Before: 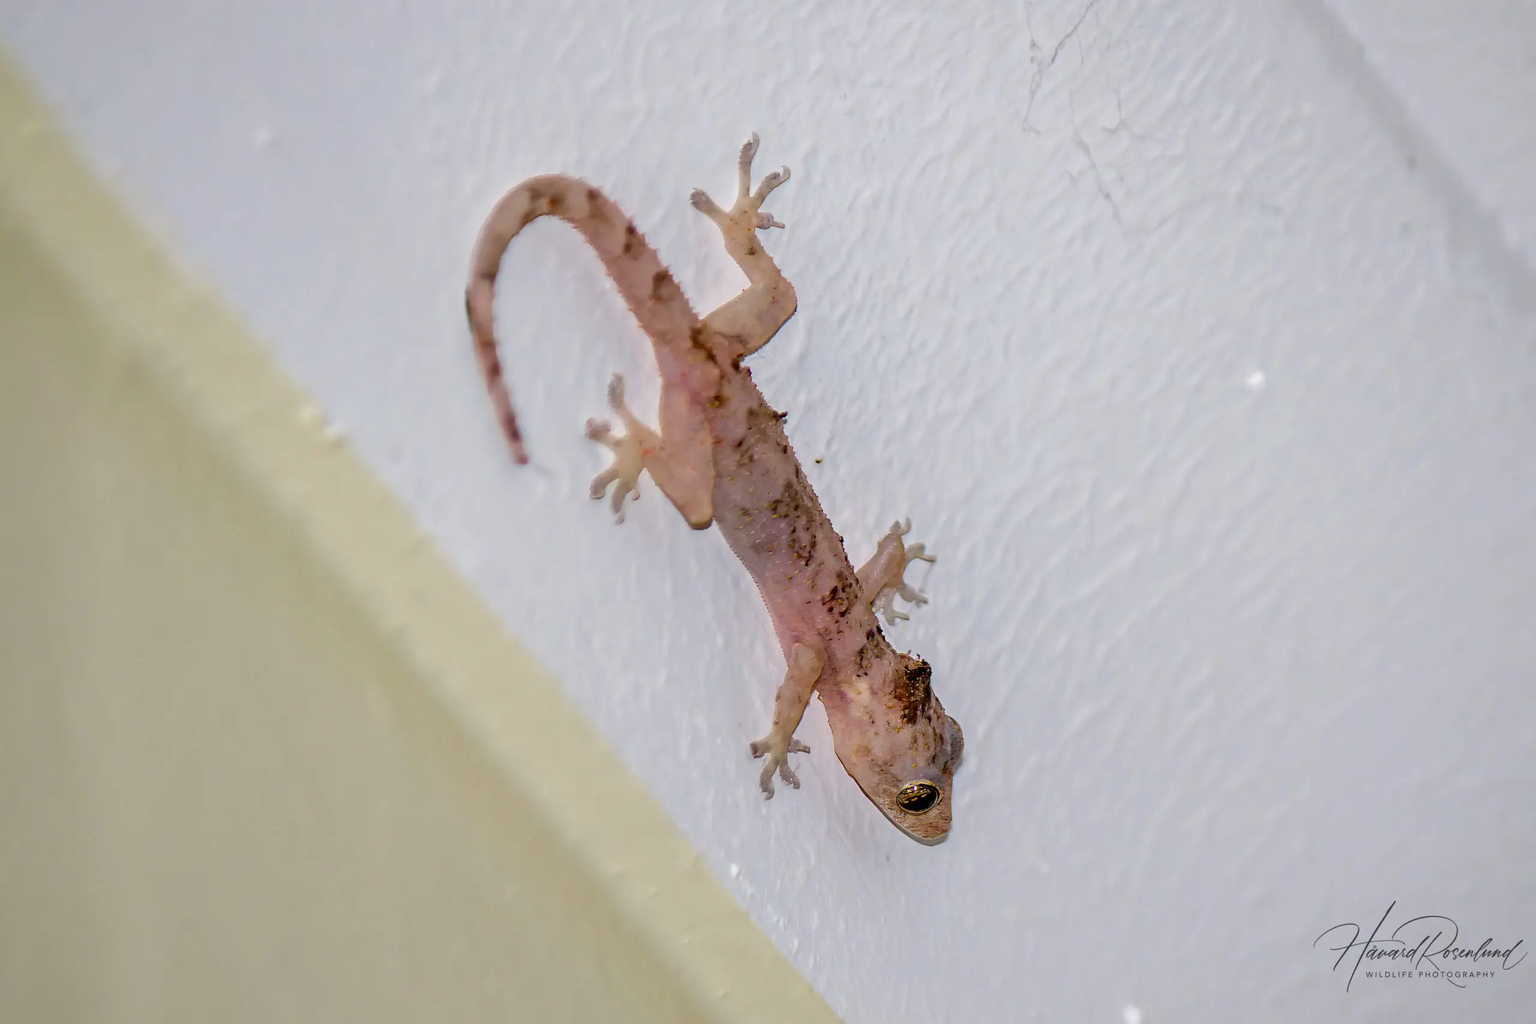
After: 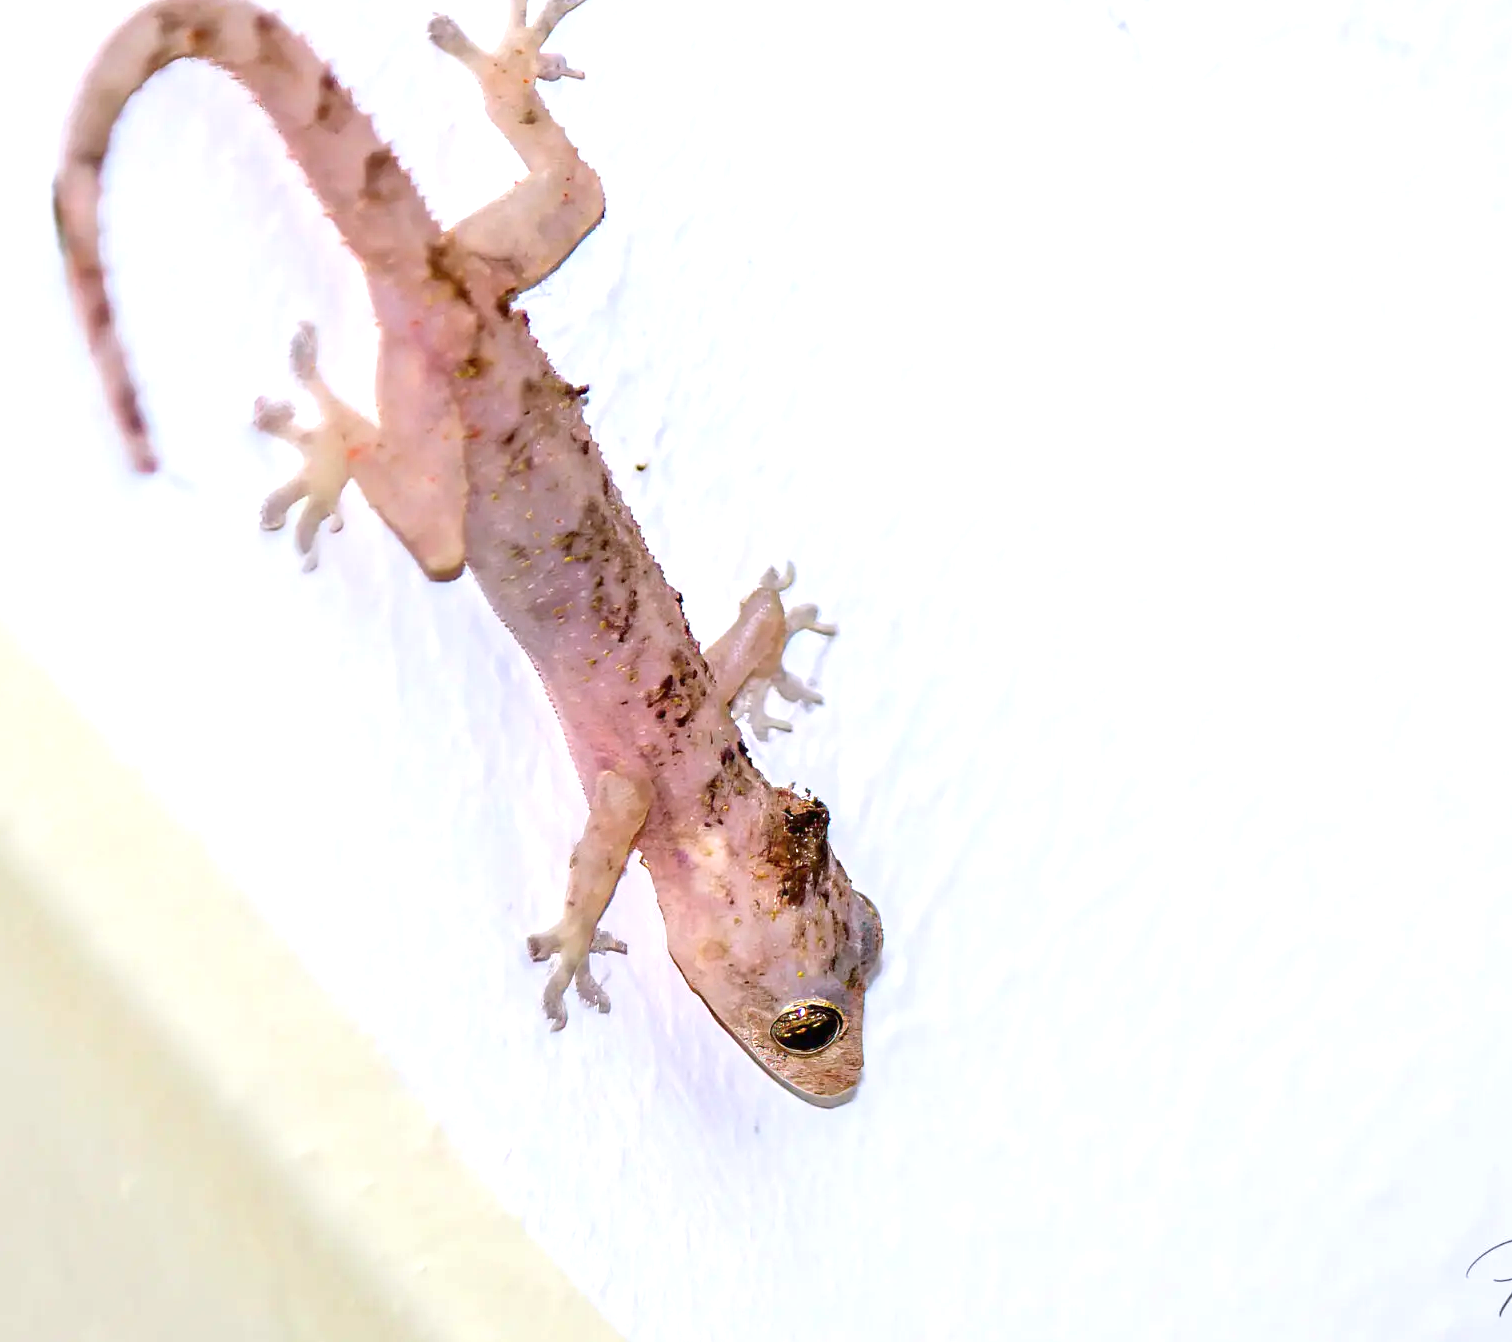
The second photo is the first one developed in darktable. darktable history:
exposure: black level correction 0, exposure 1 EV, compensate highlight preservation false
crop and rotate: left 28.256%, top 17.734%, right 12.656%, bottom 3.573%
color calibration: illuminant as shot in camera, x 0.358, y 0.373, temperature 4628.91 K
